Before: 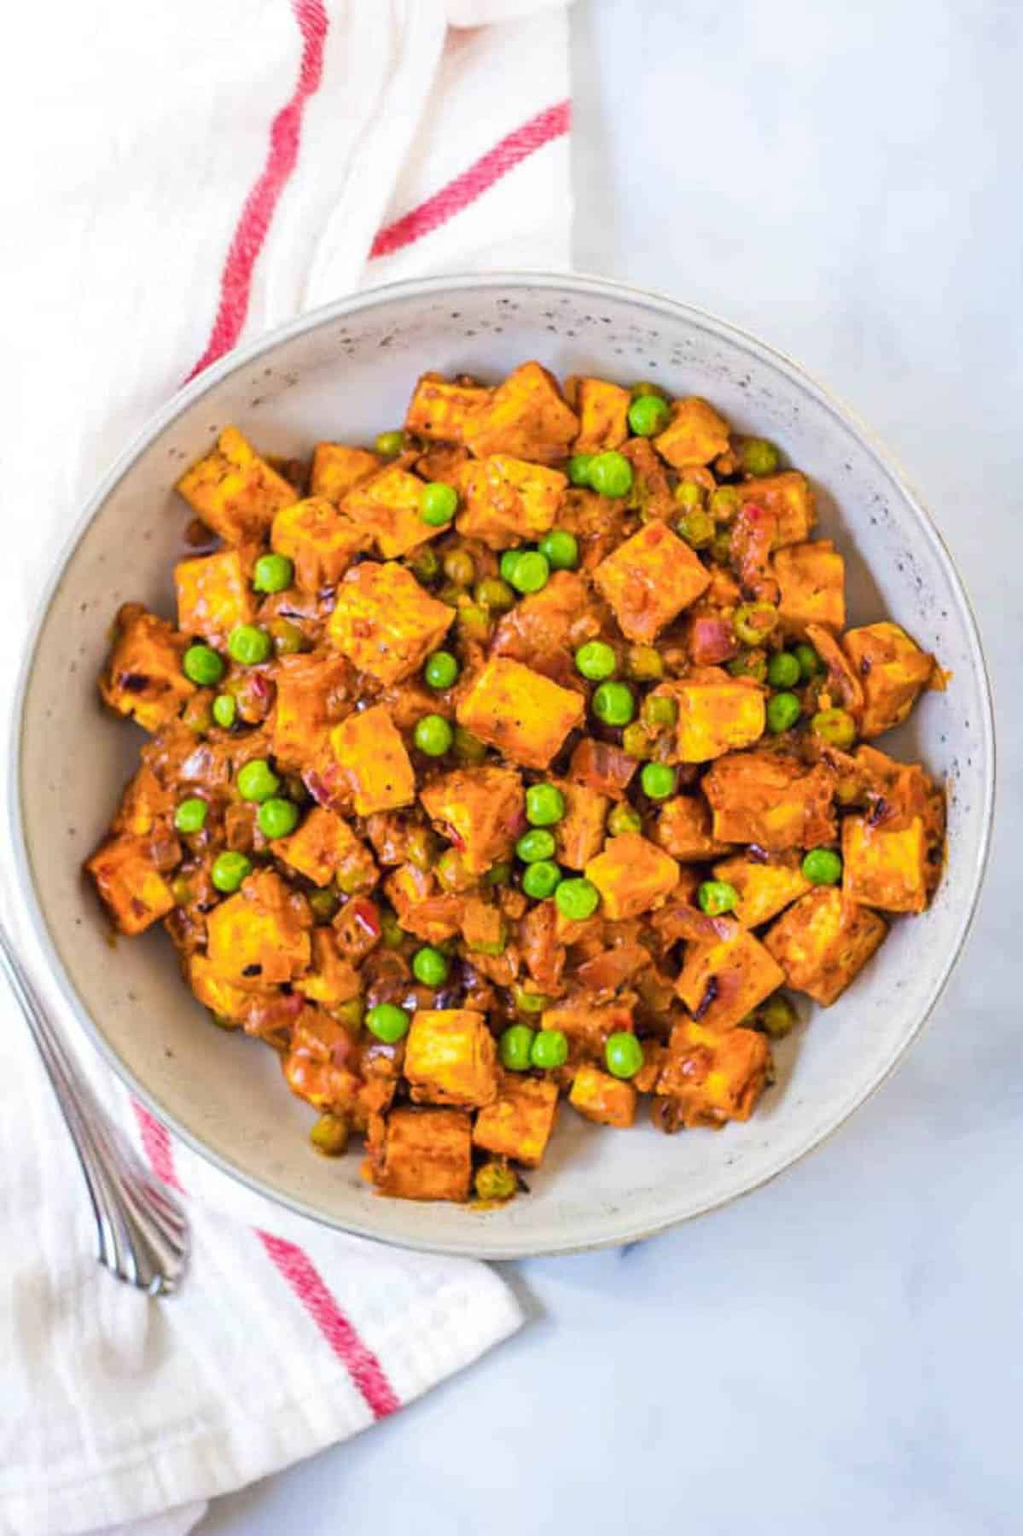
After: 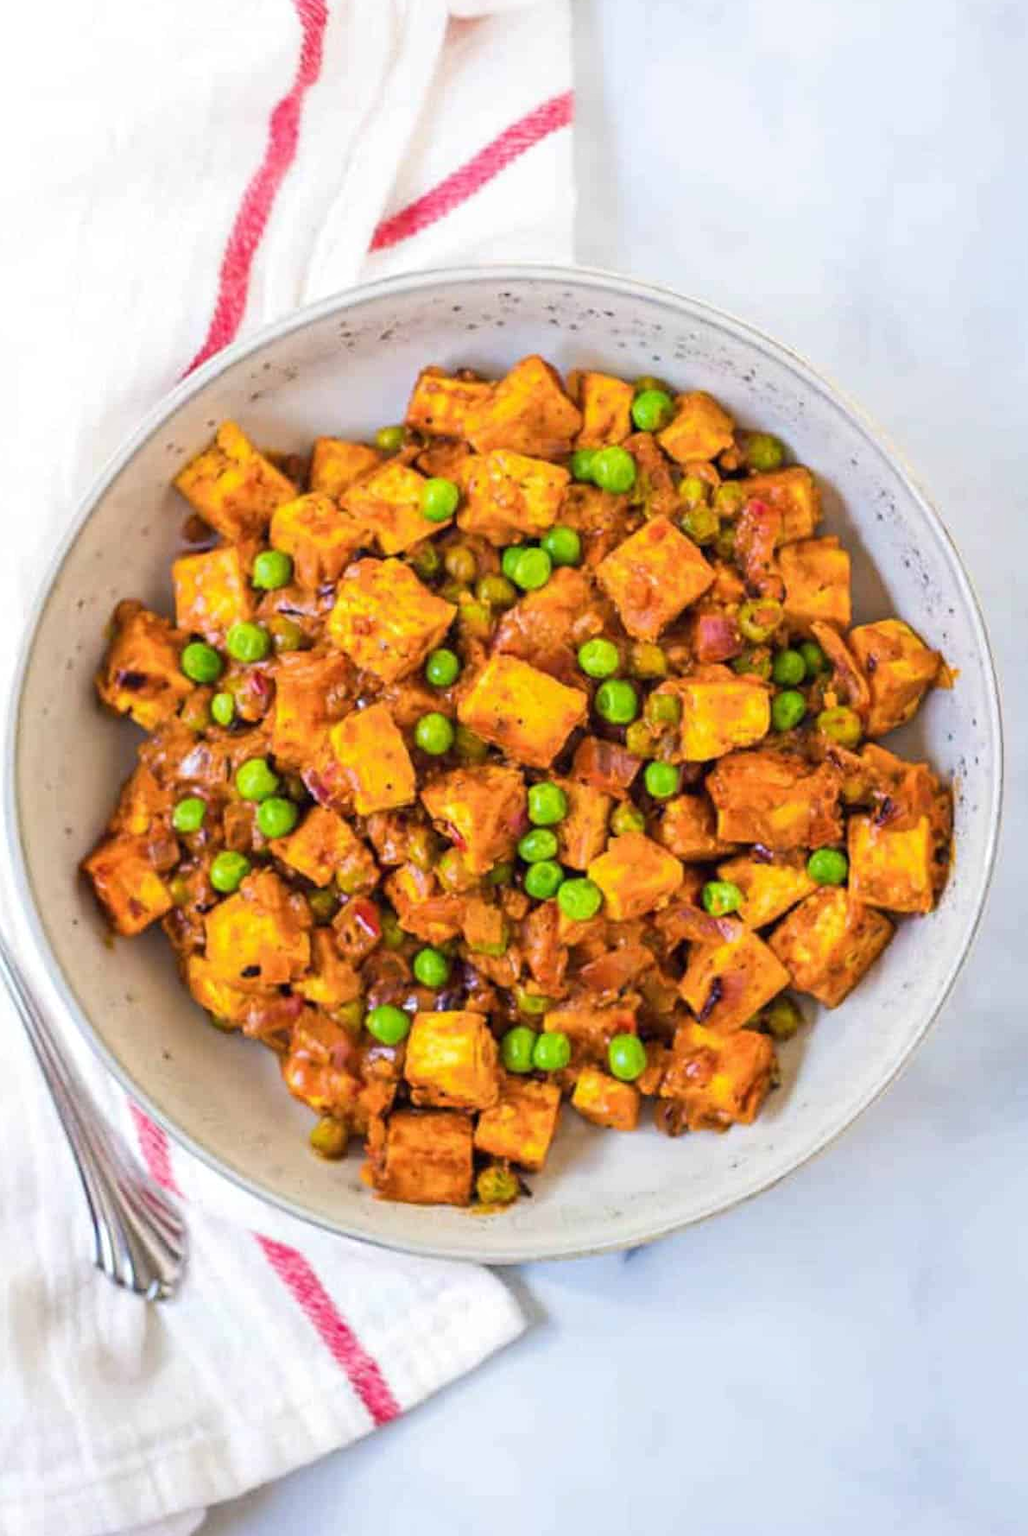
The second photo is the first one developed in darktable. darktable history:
tone equalizer: mask exposure compensation -0.513 EV
crop: left 0.498%, top 0.701%, right 0.135%, bottom 0.415%
